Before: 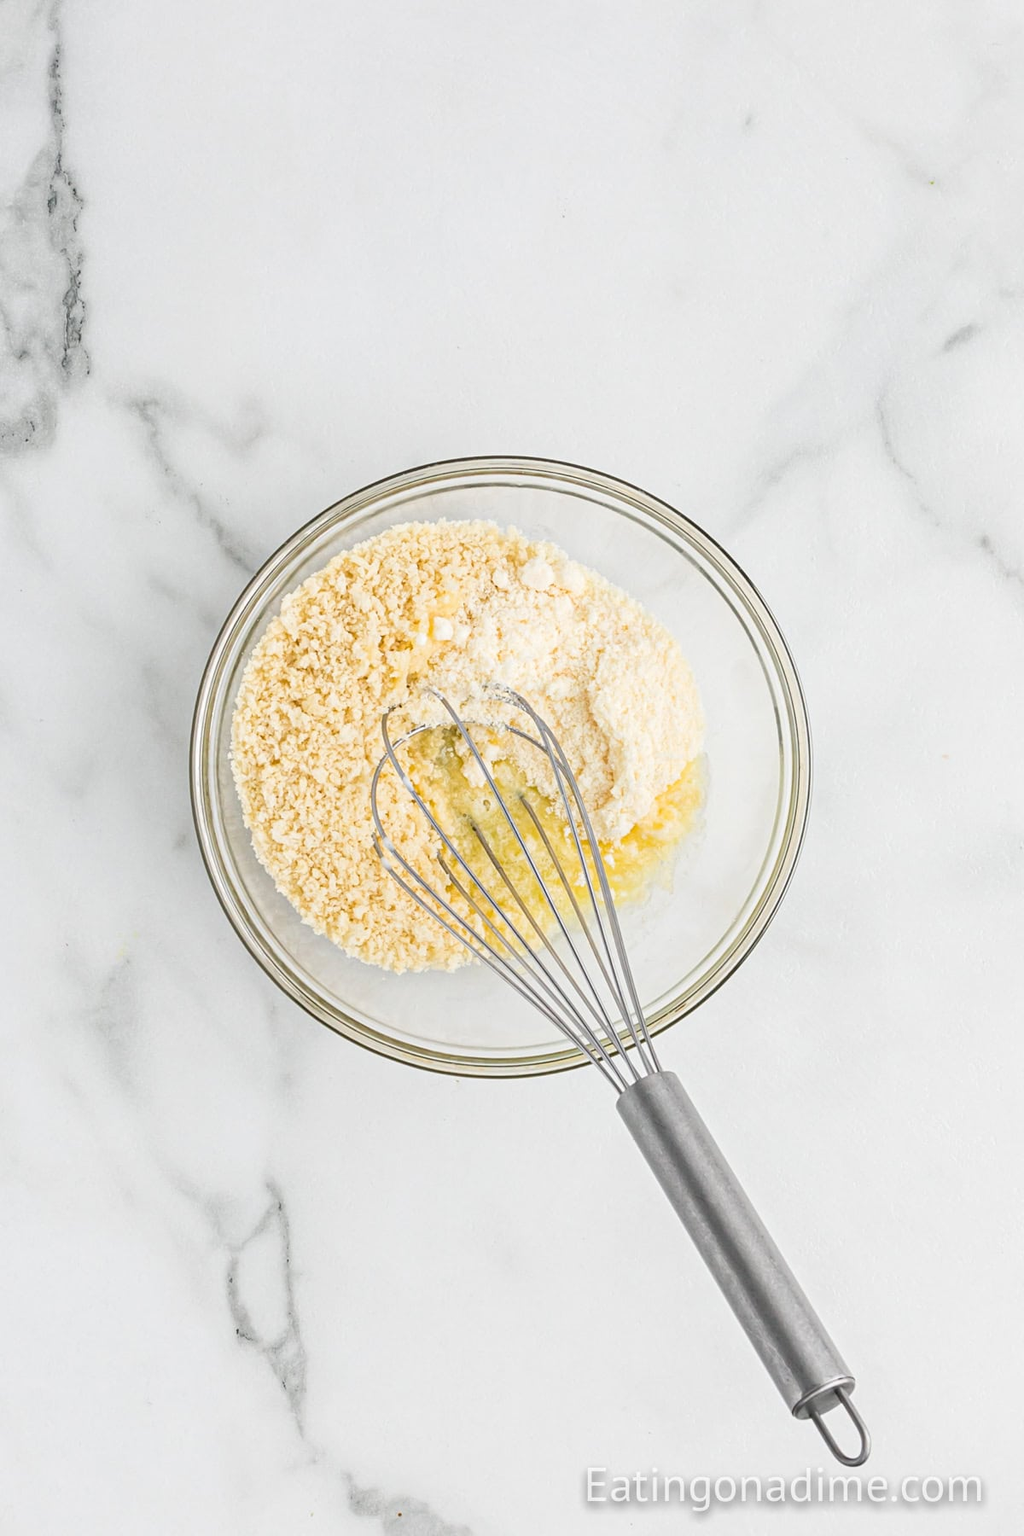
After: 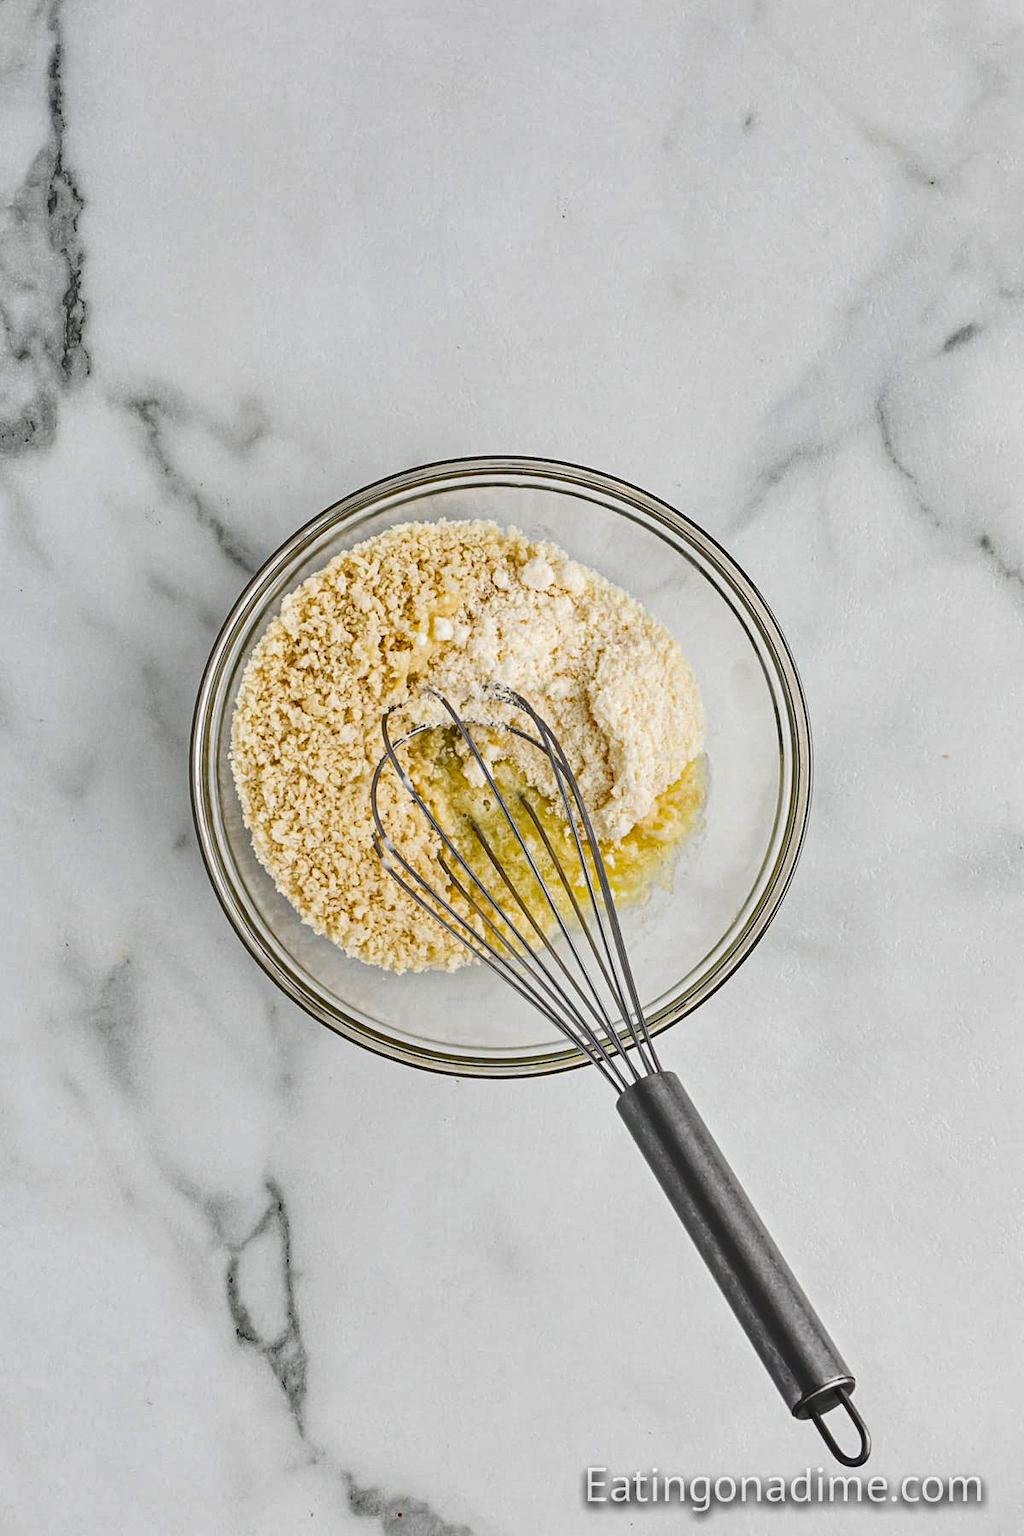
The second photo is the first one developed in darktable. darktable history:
shadows and highlights: shadows 30.67, highlights -63.07, soften with gaussian
